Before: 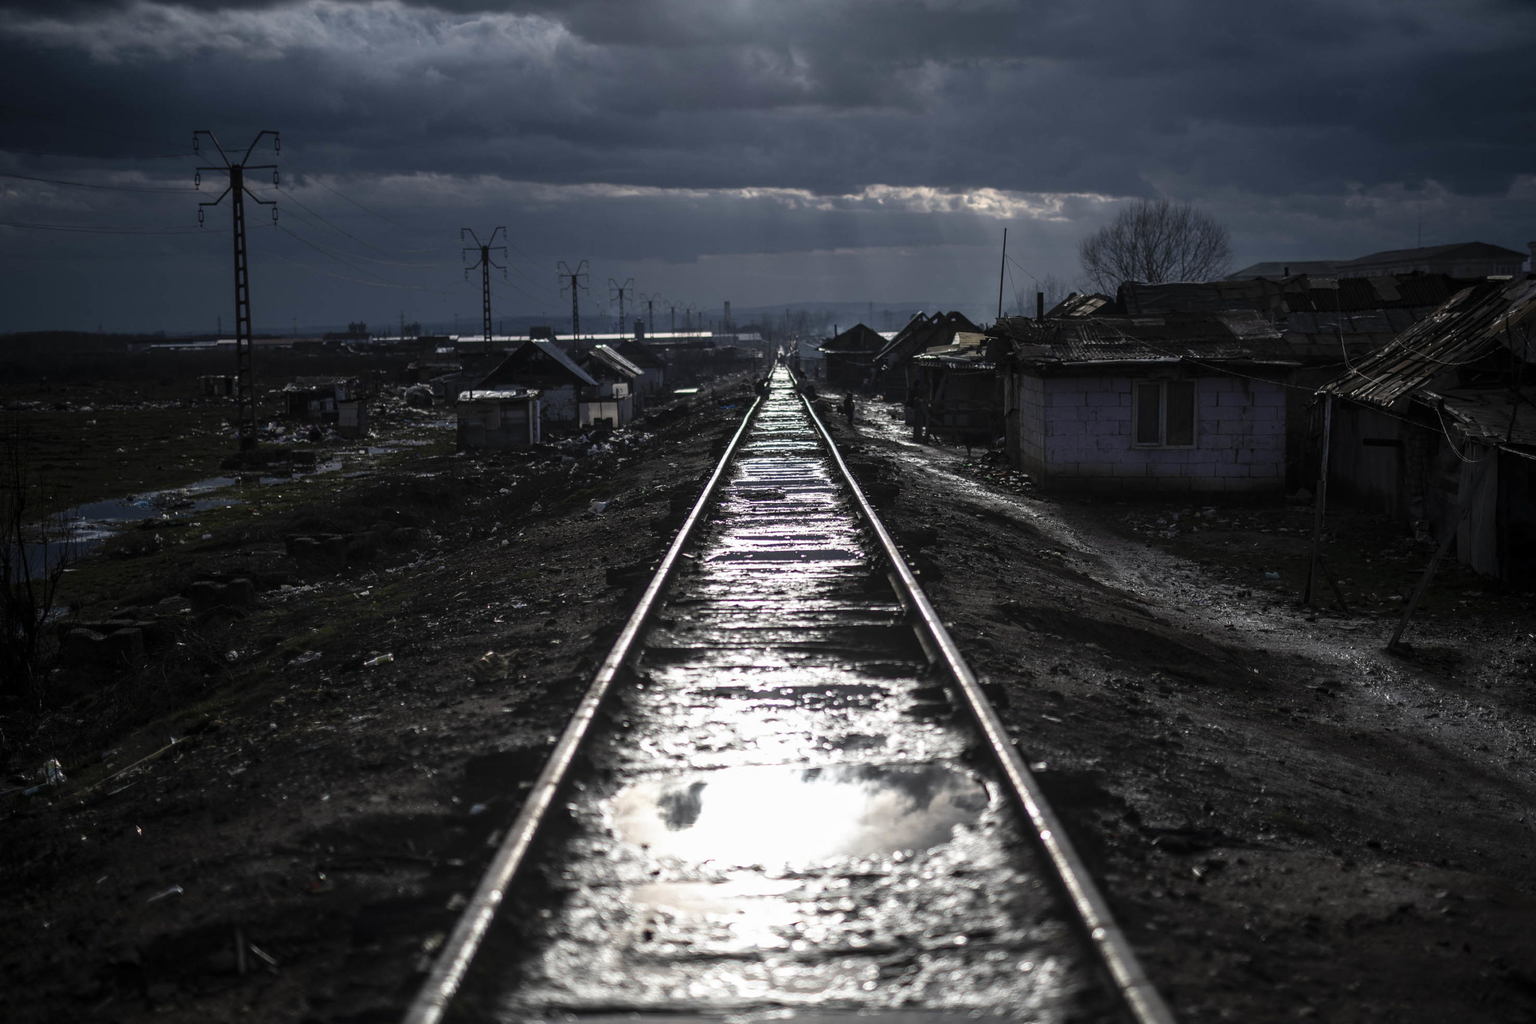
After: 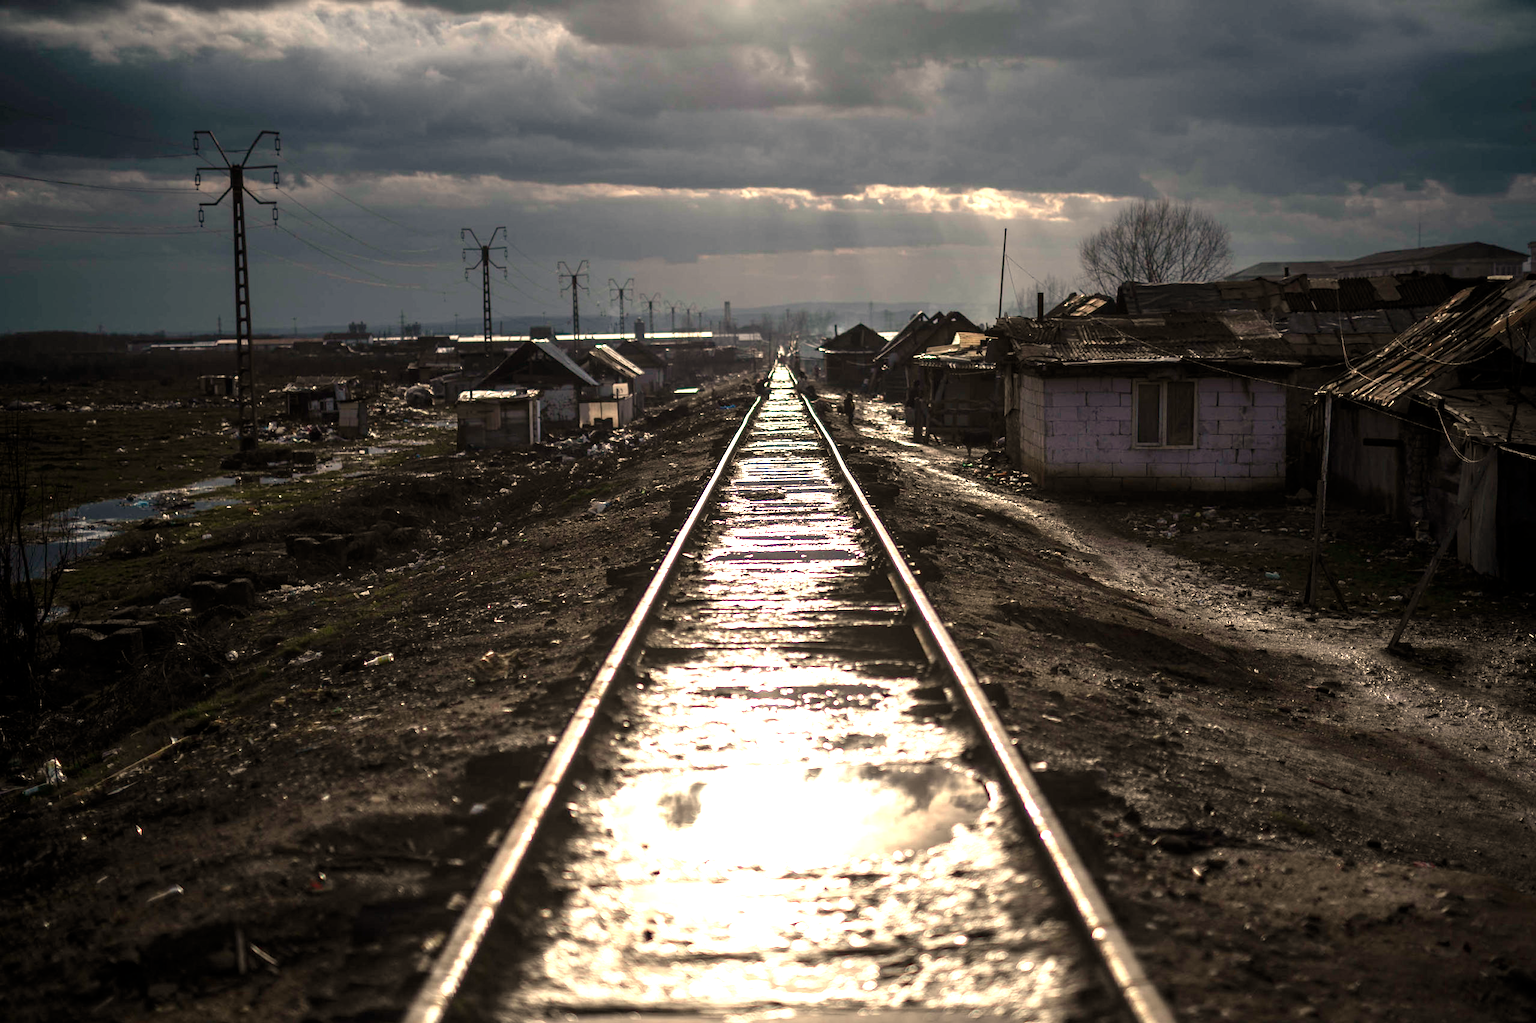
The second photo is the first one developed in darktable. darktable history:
white balance: red 1.123, blue 0.83
exposure: exposure 1.223 EV, compensate highlight preservation false
